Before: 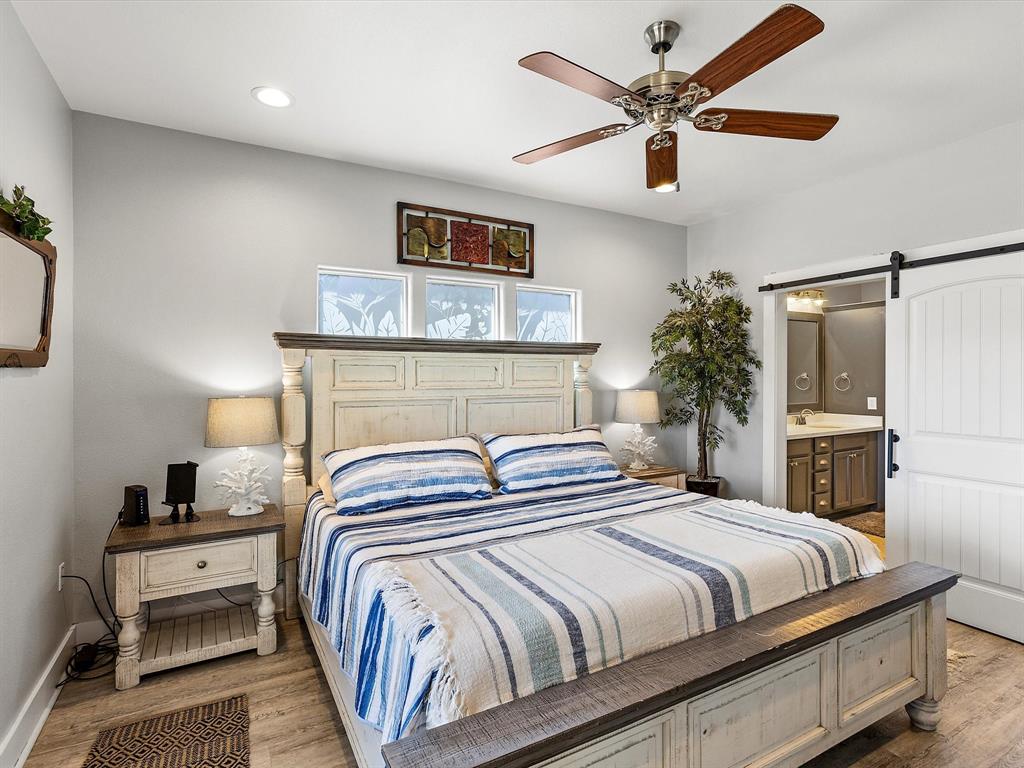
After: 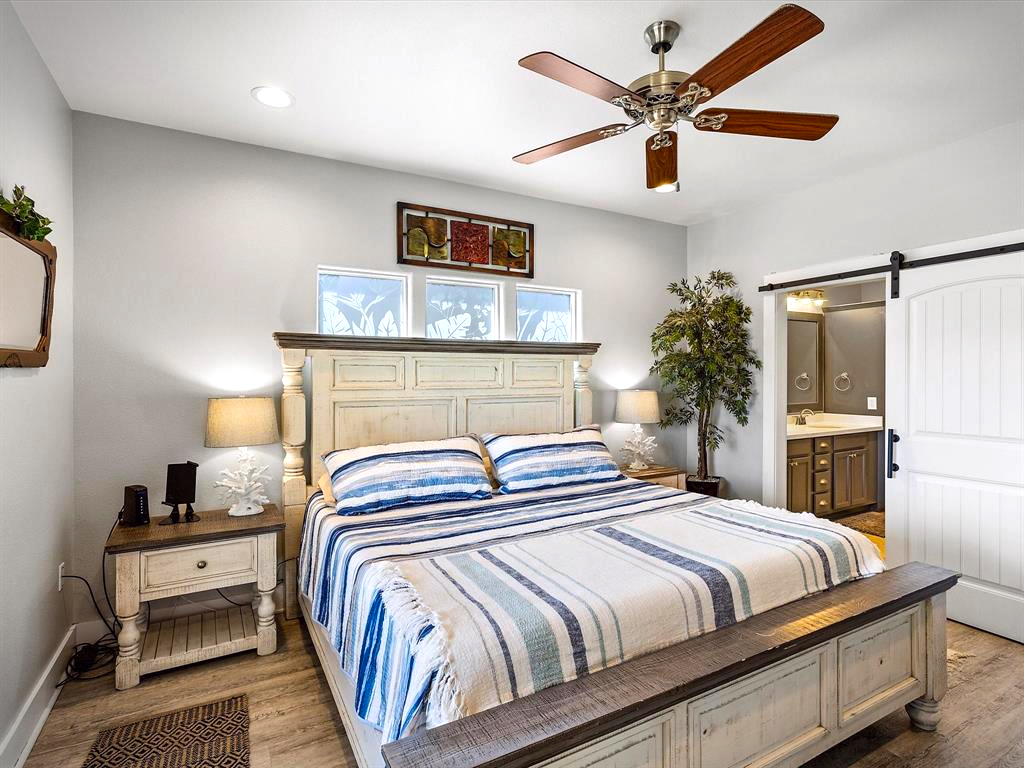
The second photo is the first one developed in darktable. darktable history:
color balance: lift [1, 1.001, 0.999, 1.001], gamma [1, 1.004, 1.007, 0.993], gain [1, 0.991, 0.987, 1.013], contrast 7.5%, contrast fulcrum 10%, output saturation 115%
vignetting: fall-off start 100%, brightness -0.406, saturation -0.3, width/height ratio 1.324, dithering 8-bit output, unbound false
